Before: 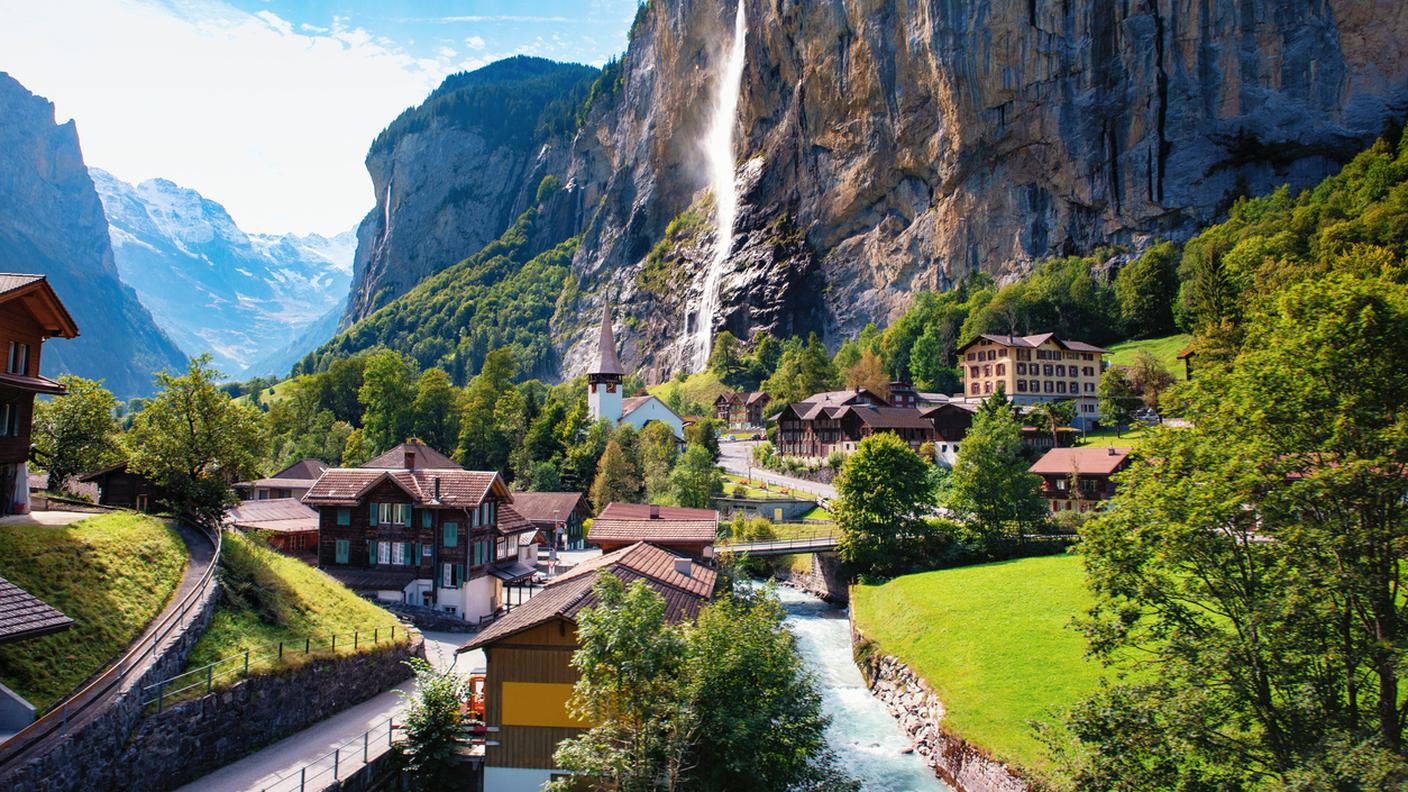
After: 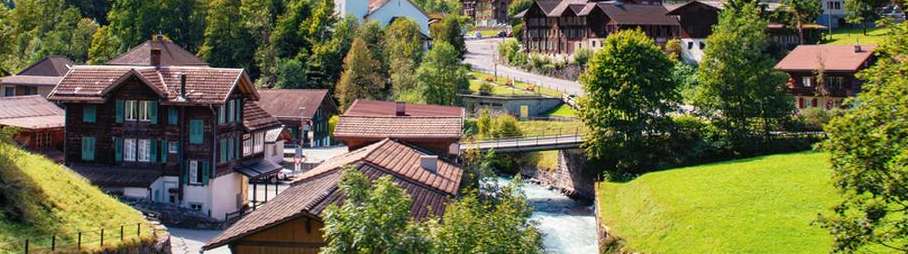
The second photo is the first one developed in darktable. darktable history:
crop: left 18.08%, top 50.955%, right 17.363%, bottom 16.894%
